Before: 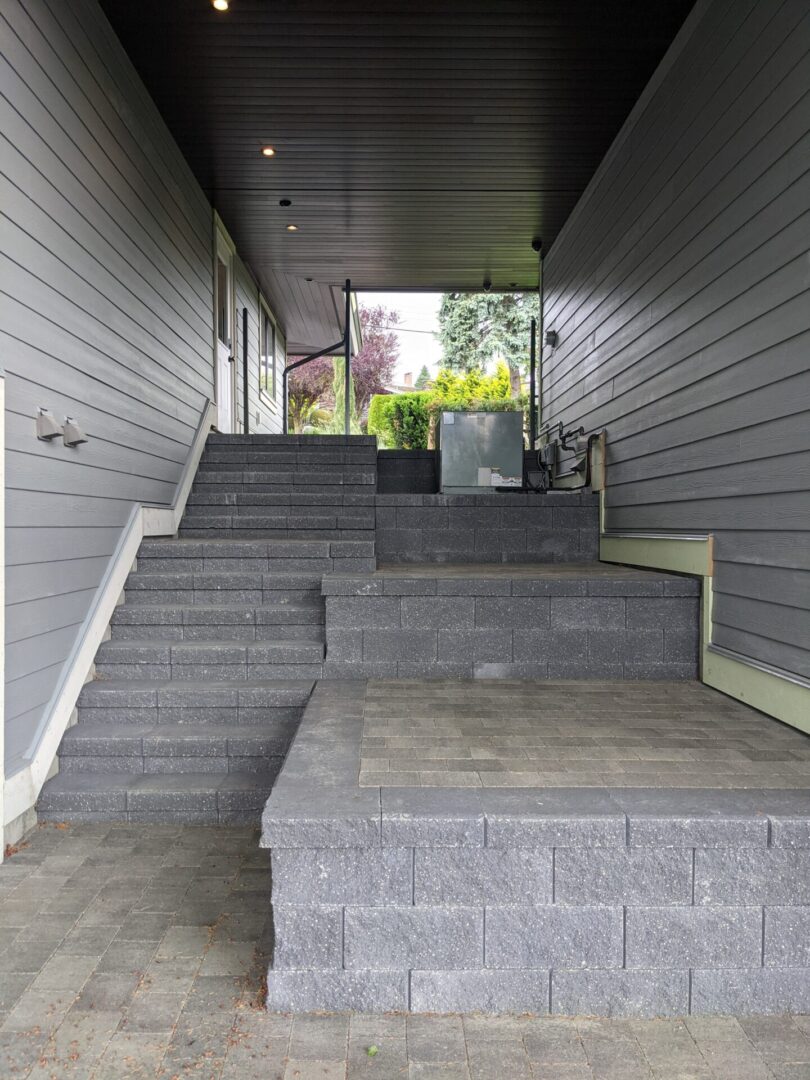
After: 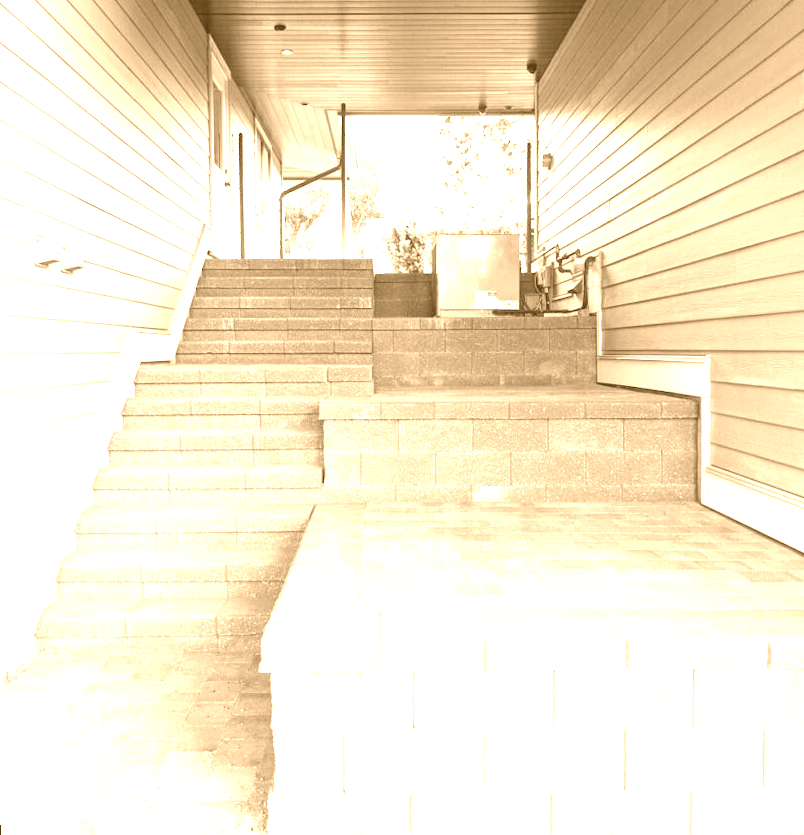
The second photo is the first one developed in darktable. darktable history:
rotate and perspective: rotation -0.45°, automatic cropping original format, crop left 0.008, crop right 0.992, crop top 0.012, crop bottom 0.988
crop and rotate: top 15.774%, bottom 5.506%
exposure: black level correction 0.001, exposure 1.646 EV, compensate exposure bias true, compensate highlight preservation false
colorize: hue 28.8°, source mix 100%
base curve: curves: ch0 [(0, 0) (0.283, 0.295) (1, 1)], preserve colors none
